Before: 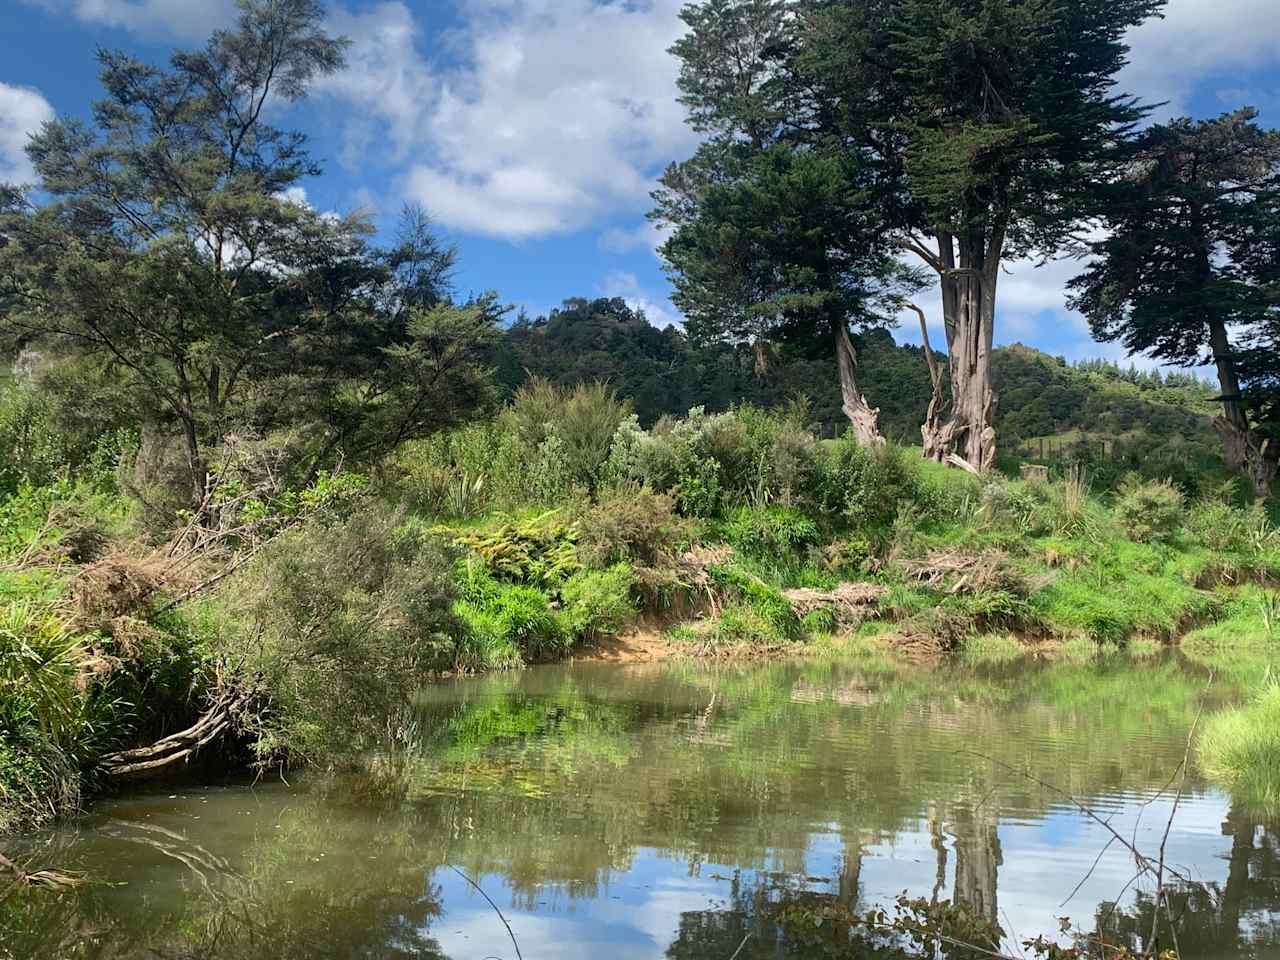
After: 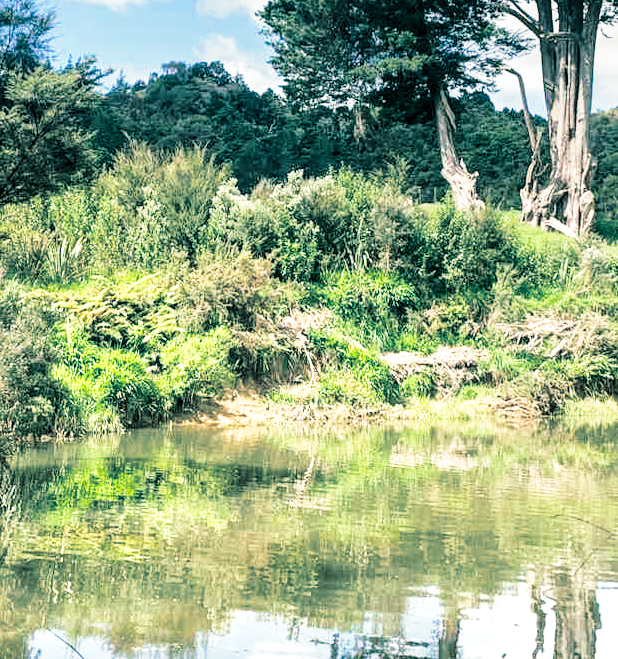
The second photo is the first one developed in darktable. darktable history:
base curve: curves: ch0 [(0, 0) (0.028, 0.03) (0.121, 0.232) (0.46, 0.748) (0.859, 0.968) (1, 1)], preserve colors none
crop: left 31.379%, top 24.658%, right 20.326%, bottom 6.628%
split-toning: shadows › hue 186.43°, highlights › hue 49.29°, compress 30.29%
local contrast: detail 130%
exposure: black level correction 0.001, exposure 0.5 EV, compensate exposure bias true, compensate highlight preservation false
